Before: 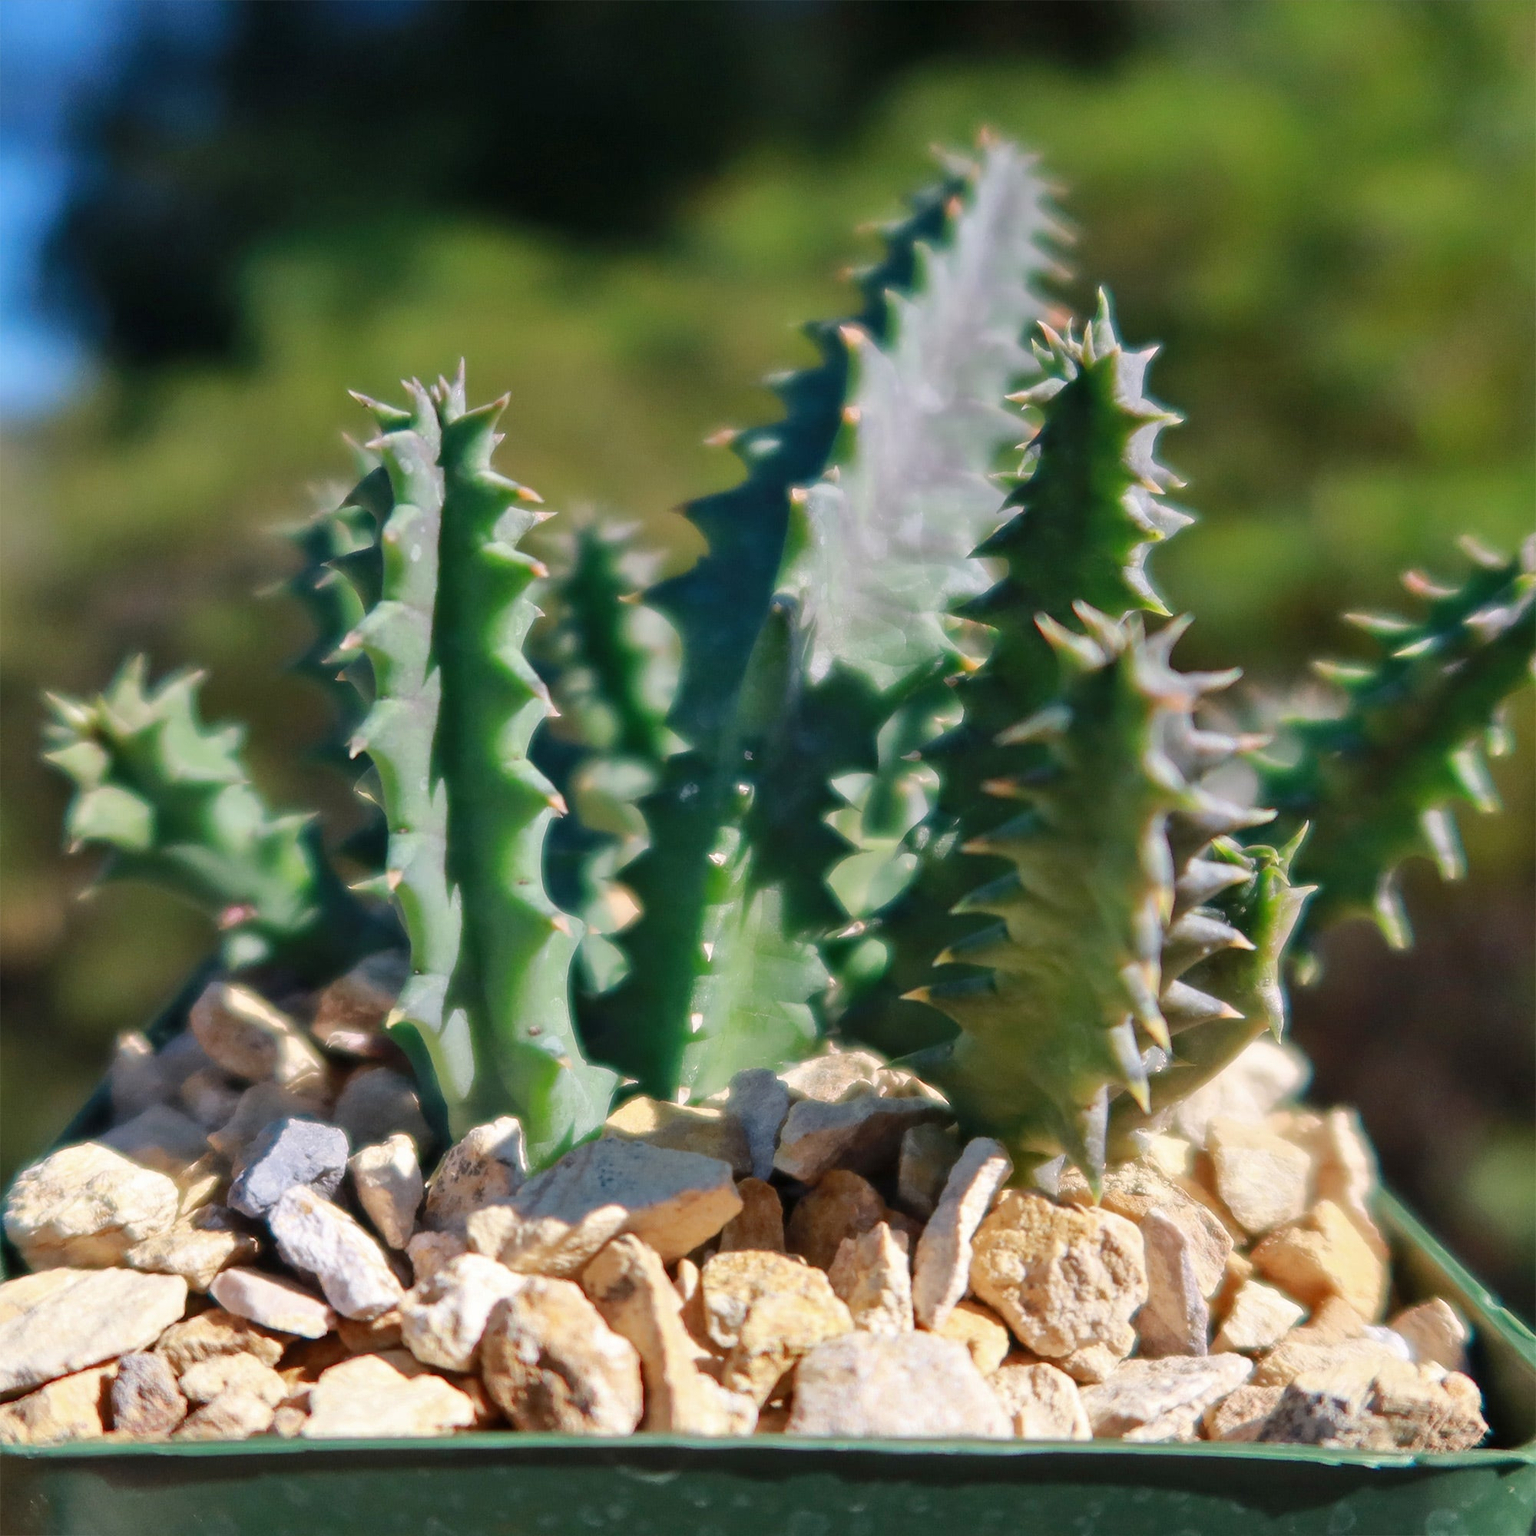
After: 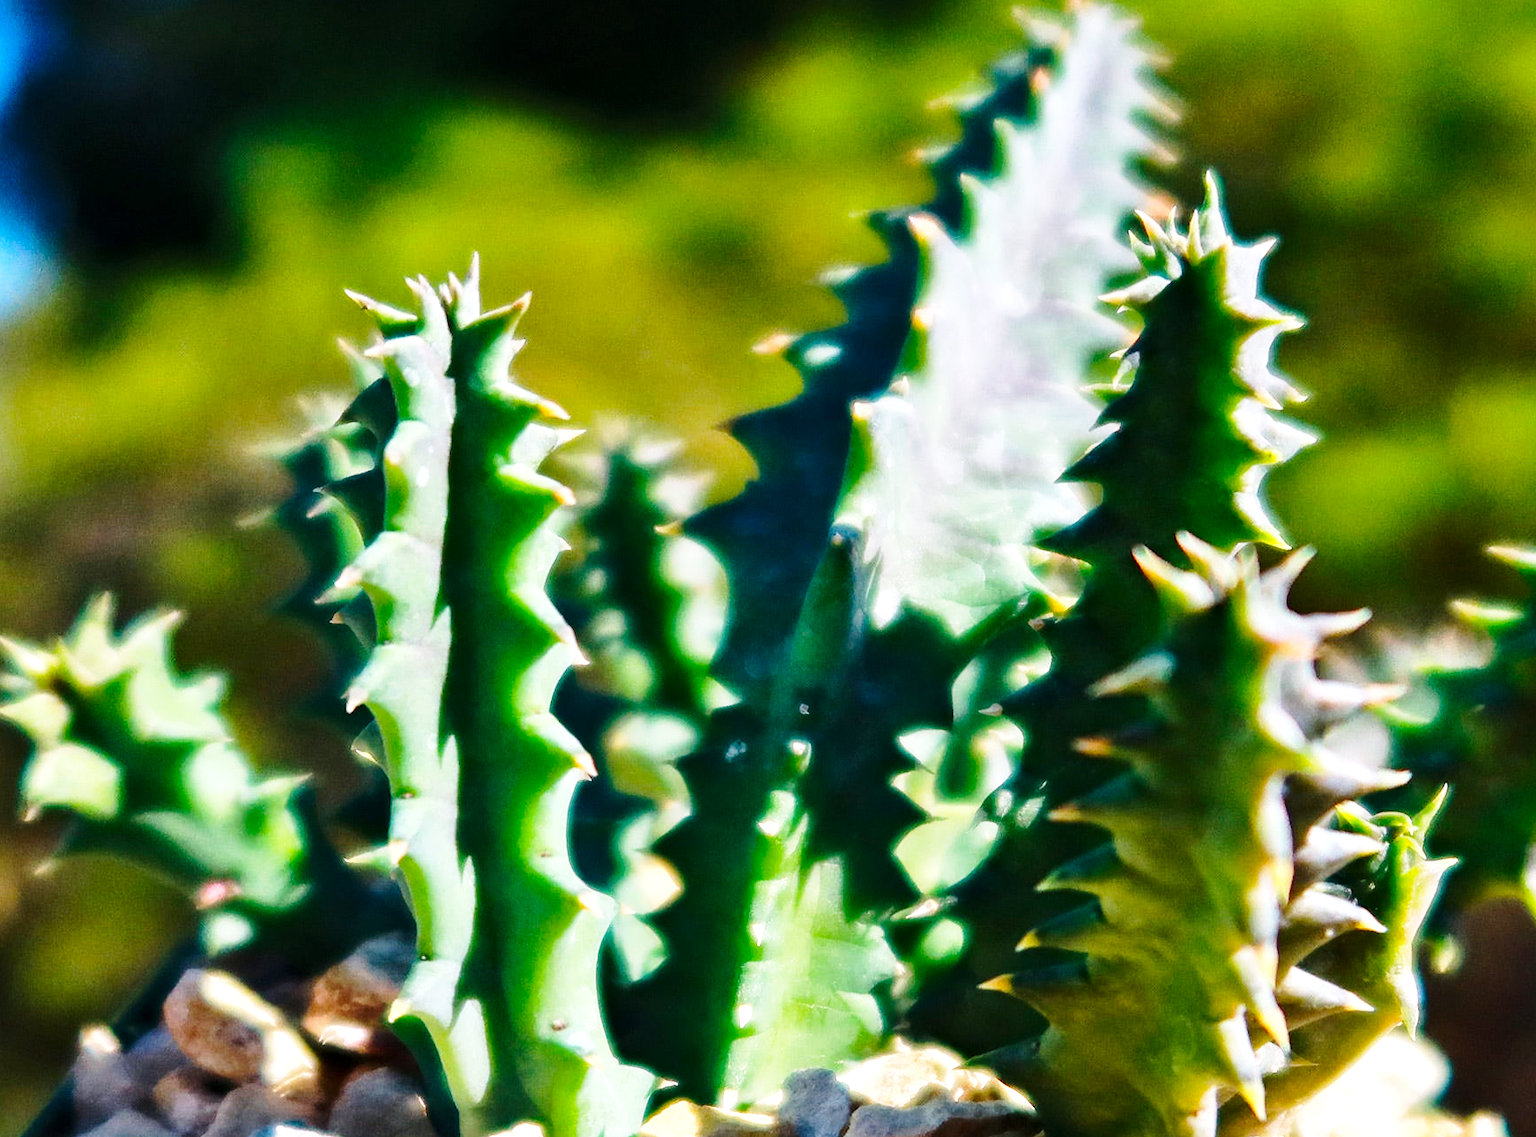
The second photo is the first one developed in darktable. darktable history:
exposure: compensate highlight preservation false
haze removal: compatibility mode true, adaptive false
tone equalizer: -8 EV -0.777 EV, -7 EV -0.682 EV, -6 EV -0.565 EV, -5 EV -0.406 EV, -3 EV 0.386 EV, -2 EV 0.6 EV, -1 EV 0.701 EV, +0 EV 0.775 EV, edges refinement/feathering 500, mask exposure compensation -1.57 EV, preserve details no
color balance rgb: linear chroma grading › global chroma 0.809%, perceptual saturation grading › global saturation 29.357%
crop: left 3.14%, top 8.99%, right 9.674%, bottom 26.429%
base curve: curves: ch0 [(0, 0) (0.028, 0.03) (0.121, 0.232) (0.46, 0.748) (0.859, 0.968) (1, 1)], preserve colors none
local contrast: mode bilateral grid, contrast 20, coarseness 50, detail 119%, midtone range 0.2
